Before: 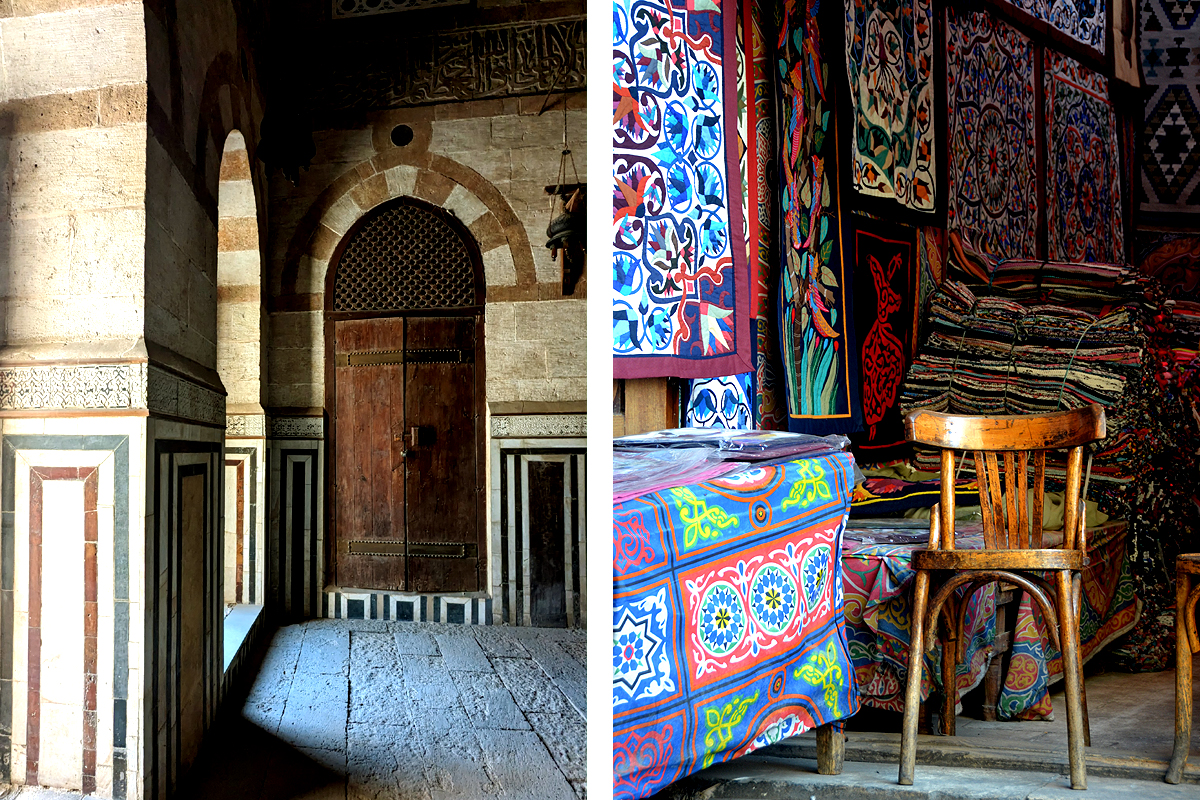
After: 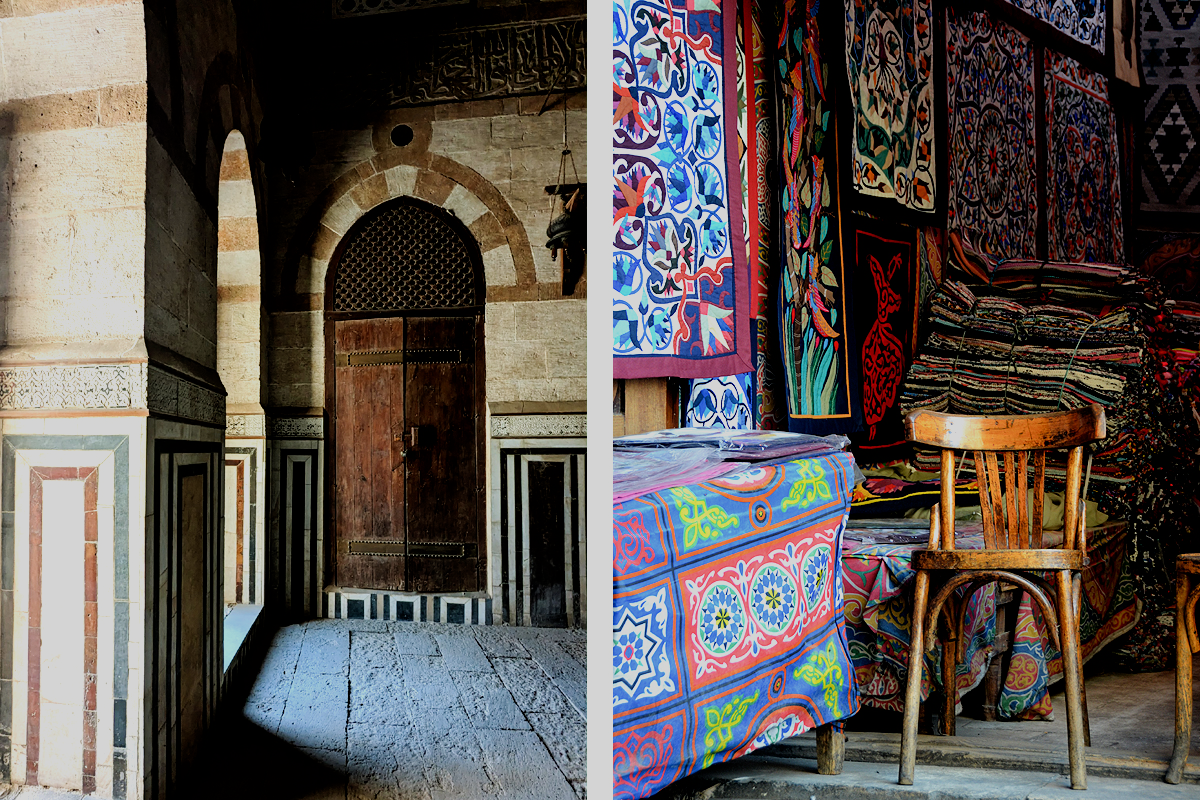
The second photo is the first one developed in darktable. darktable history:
filmic rgb: black relative exposure -7.65 EV, white relative exposure 4.56 EV, threshold 2.97 EV, hardness 3.61, enable highlight reconstruction true
